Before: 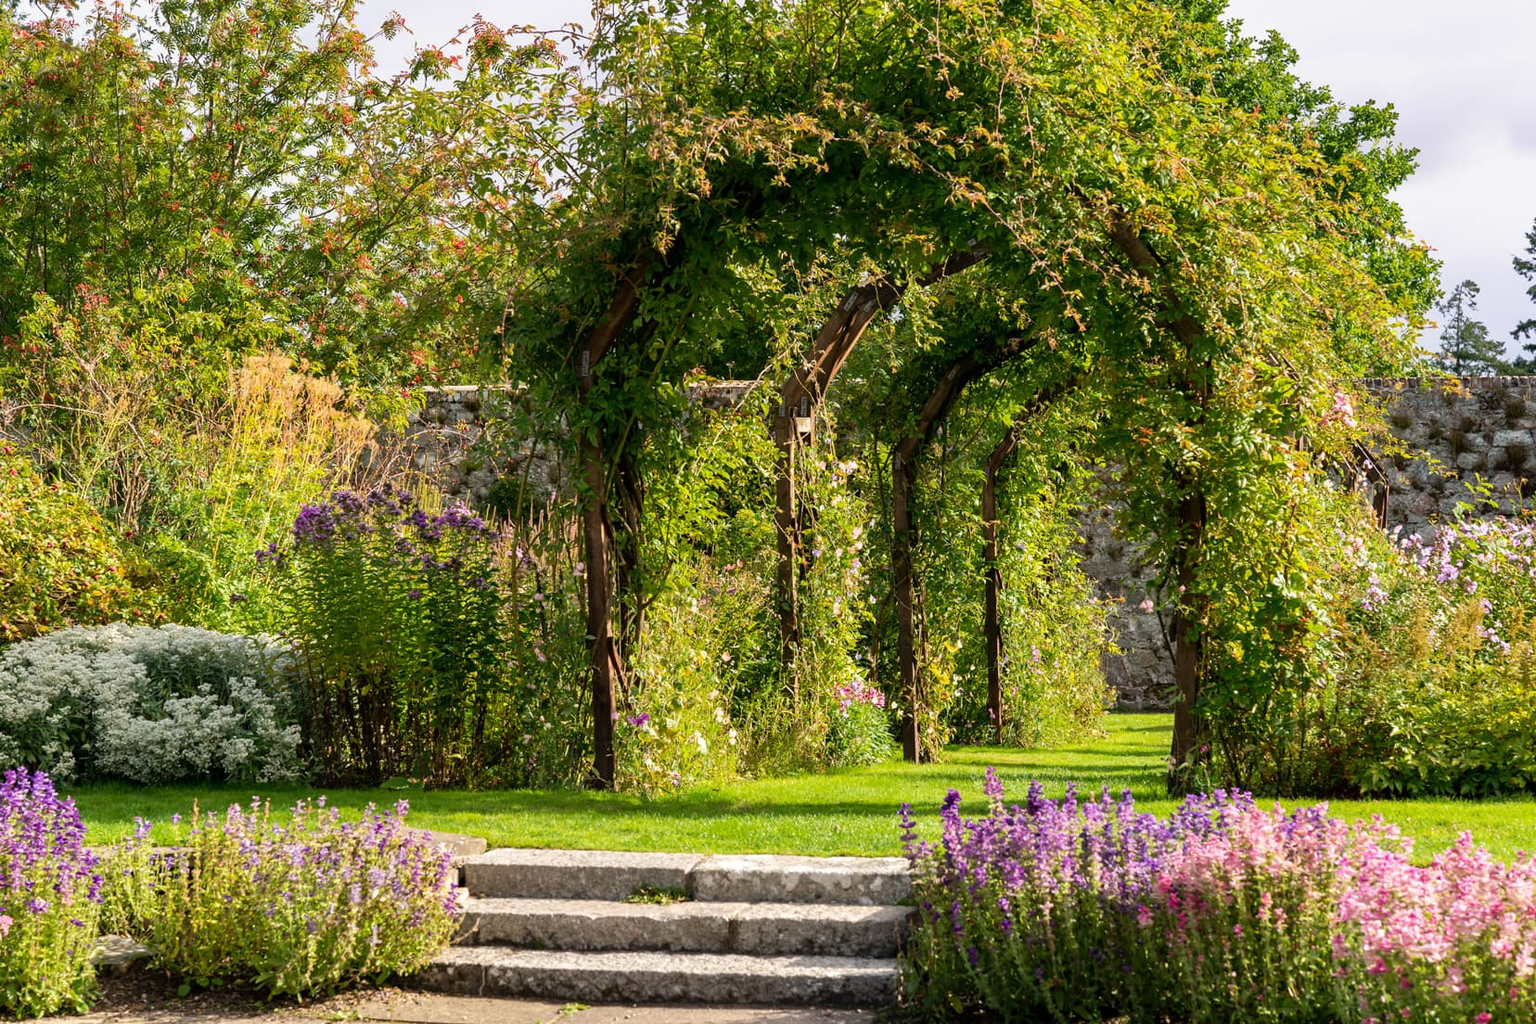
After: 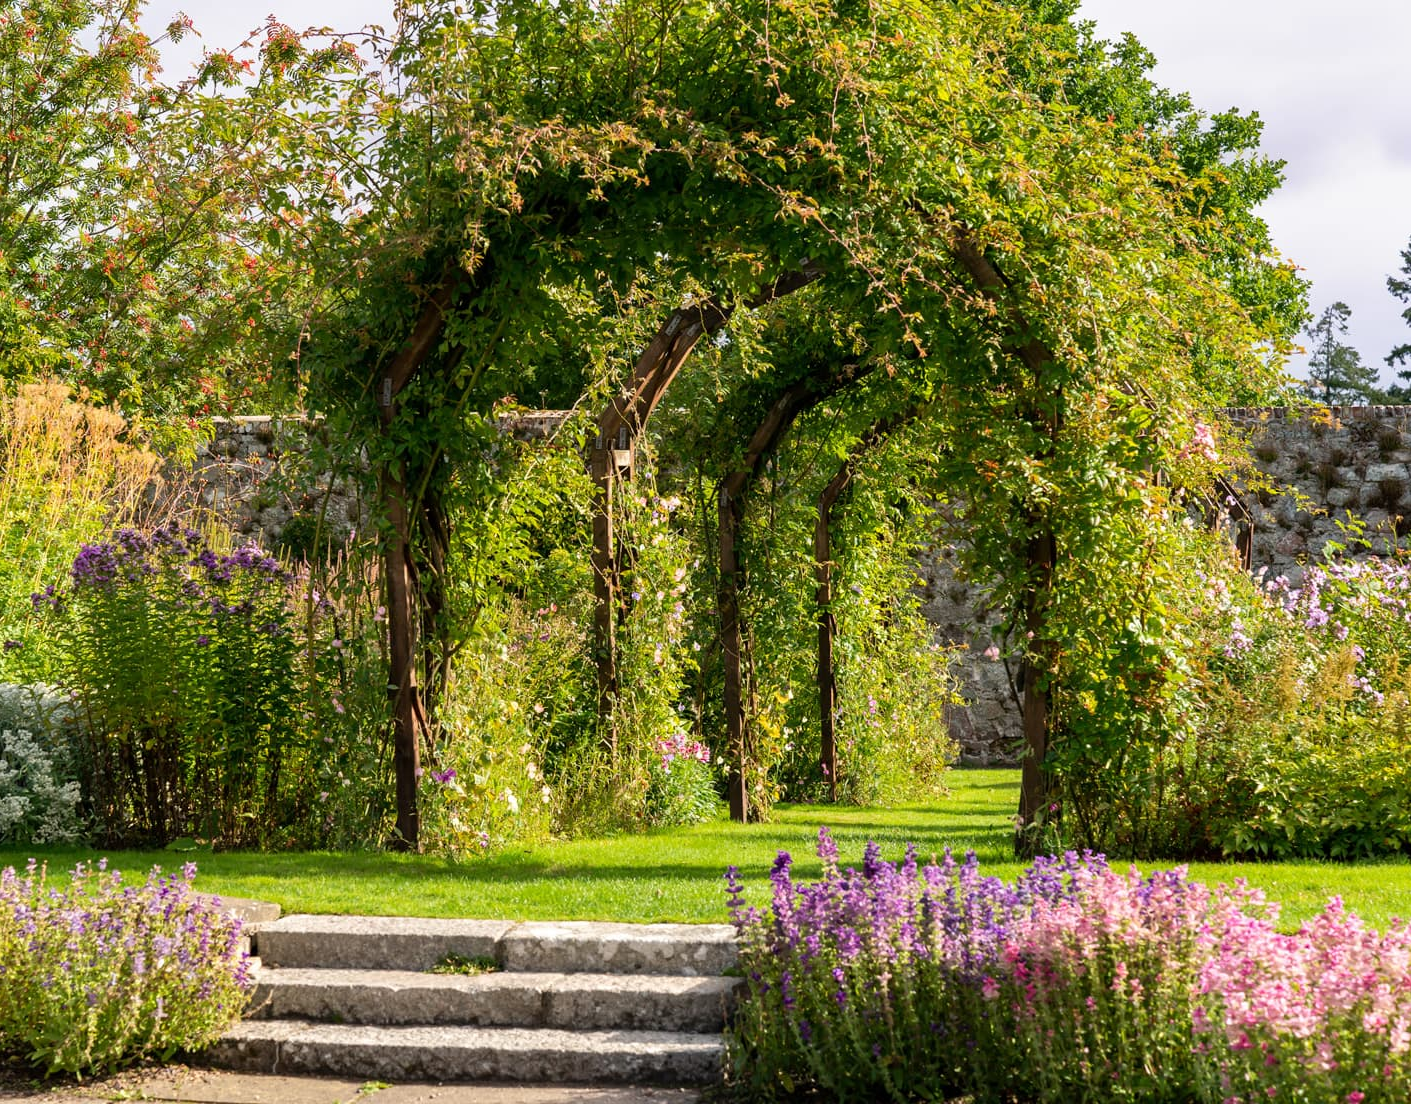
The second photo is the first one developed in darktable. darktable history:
crop and rotate: left 14.75%
